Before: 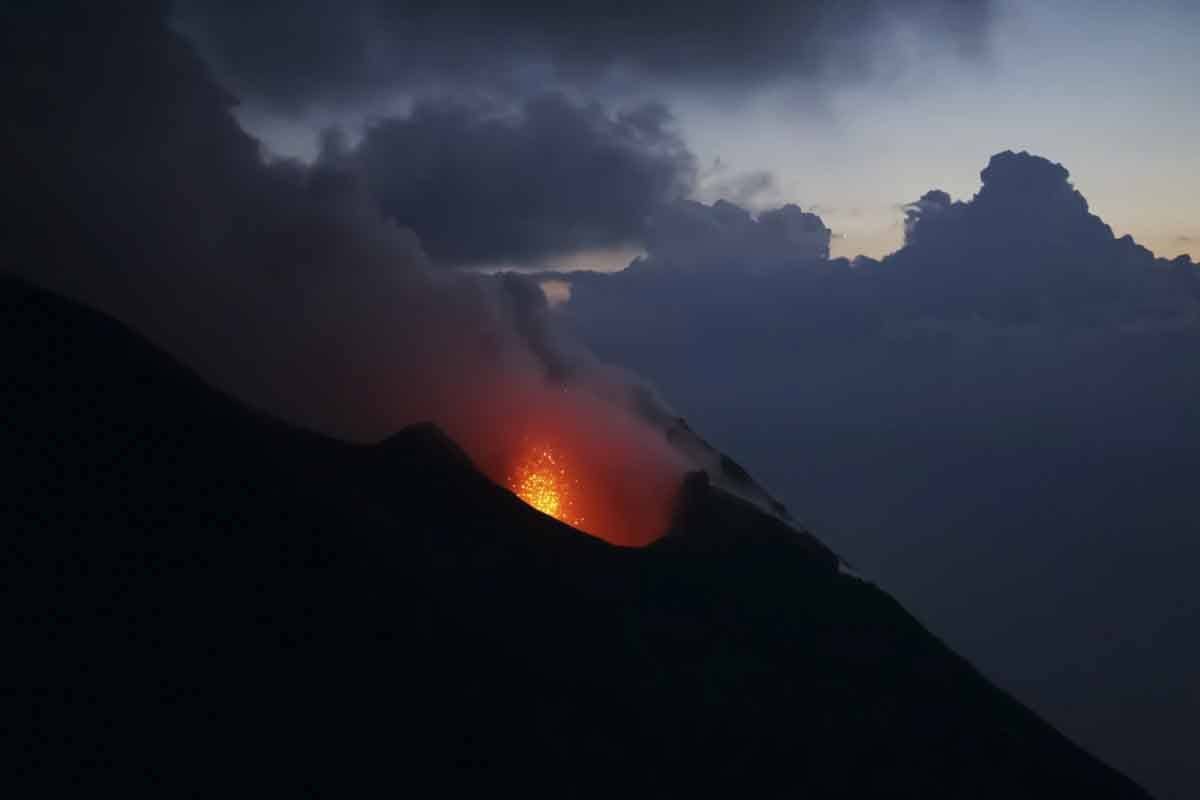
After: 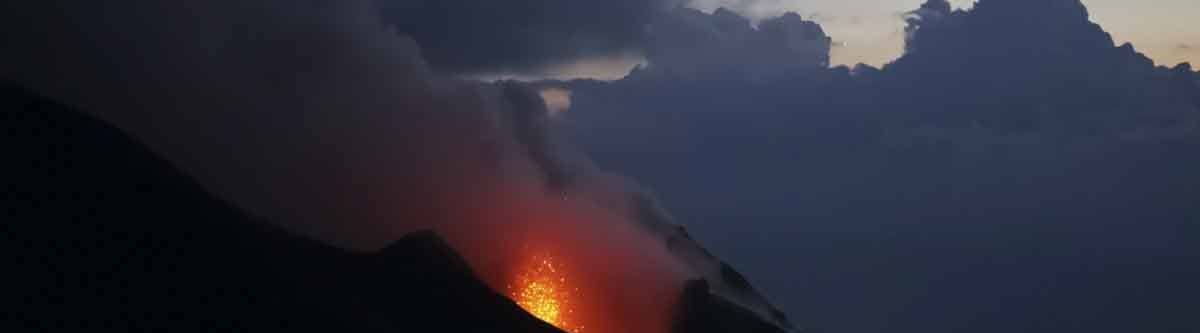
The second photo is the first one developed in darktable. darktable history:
crop and rotate: top 24.002%, bottom 34.273%
